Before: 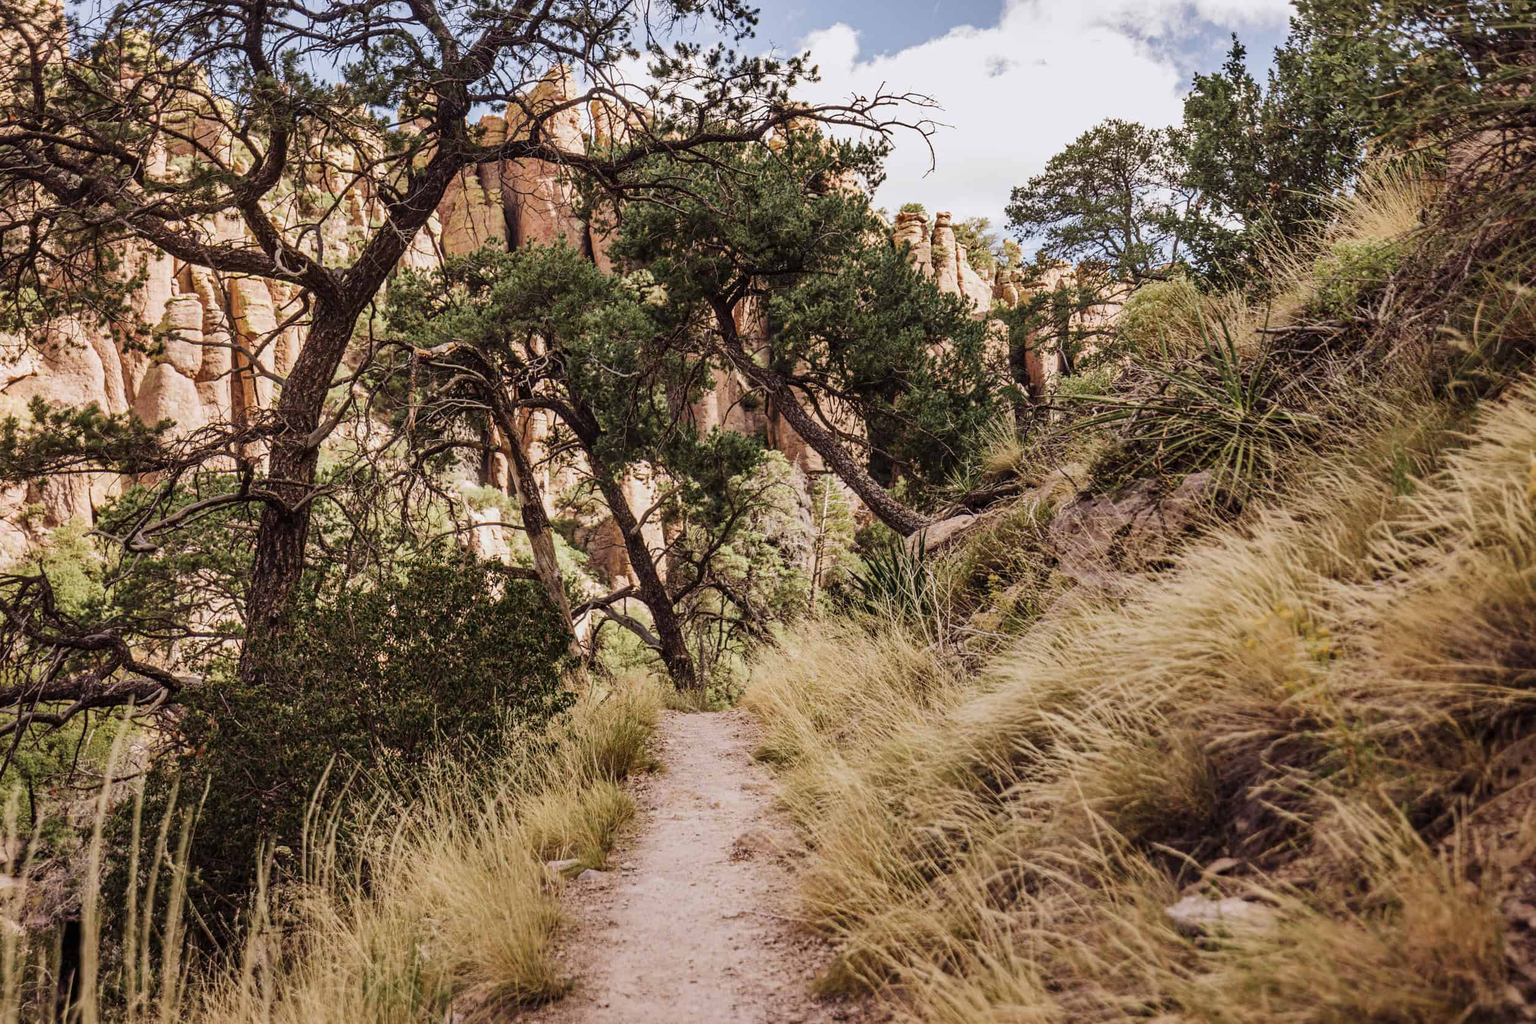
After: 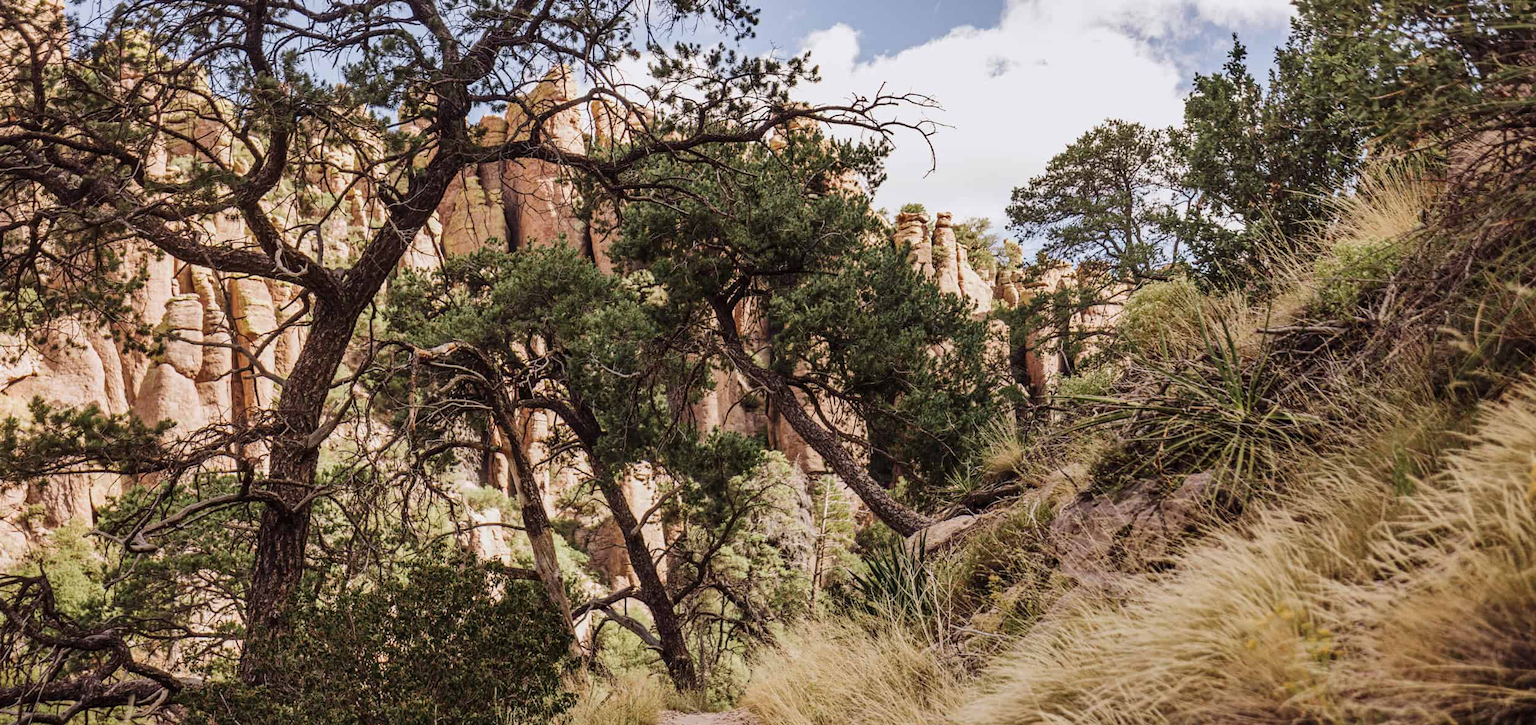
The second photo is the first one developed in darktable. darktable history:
crop: right 0%, bottom 29.103%
